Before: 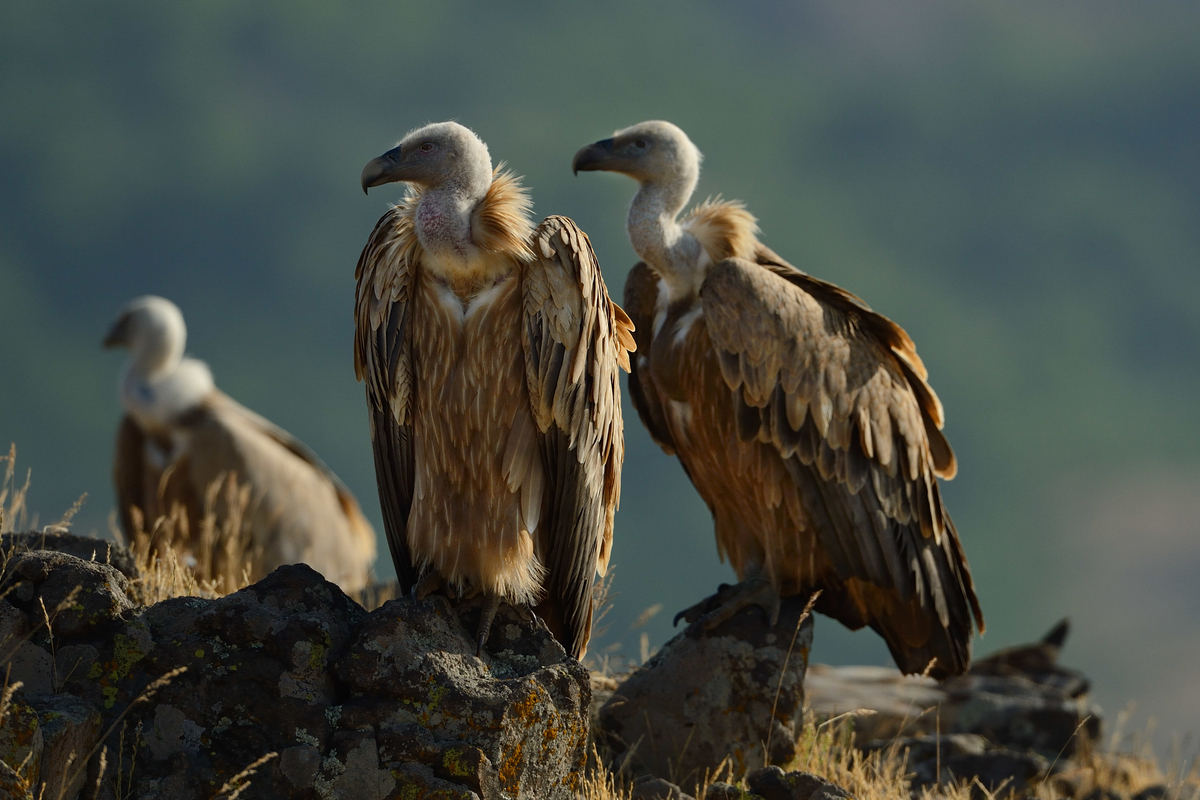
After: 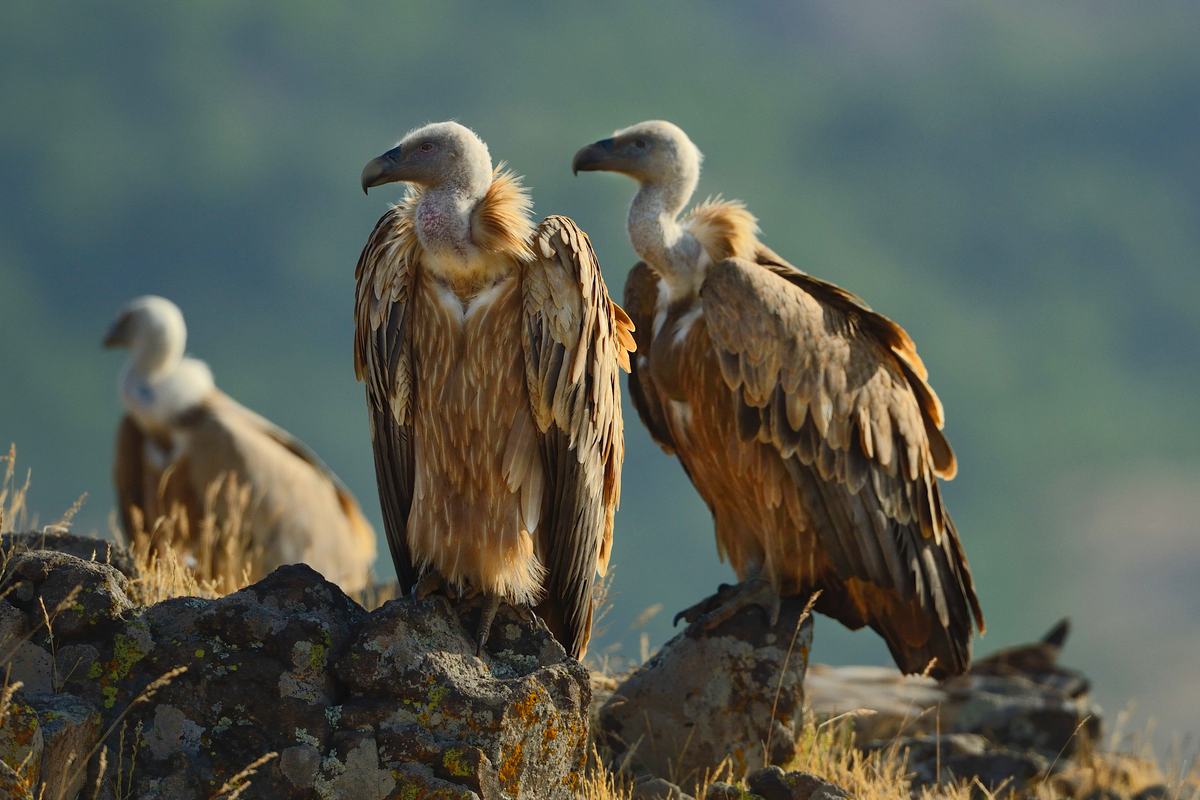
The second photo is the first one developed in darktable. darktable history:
shadows and highlights: on, module defaults
contrast brightness saturation: contrast 0.2, brightness 0.16, saturation 0.22
rotate and perspective: crop left 0, crop top 0
